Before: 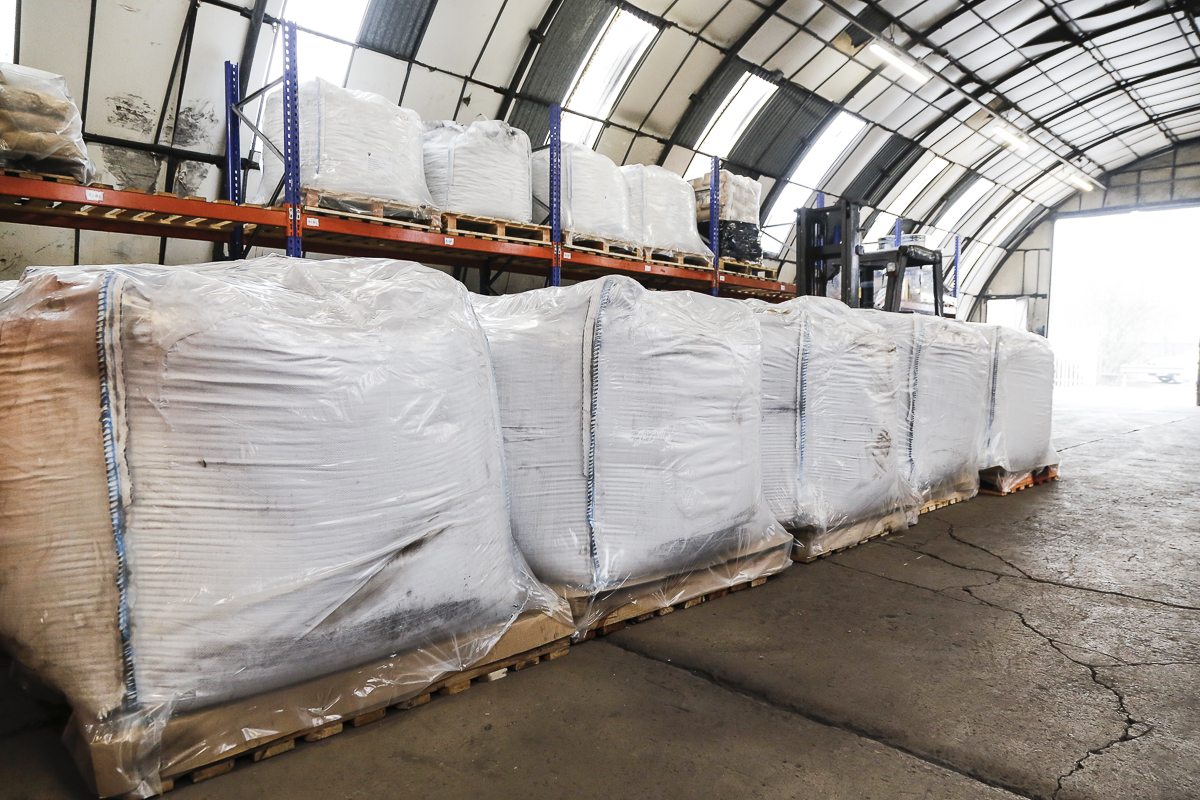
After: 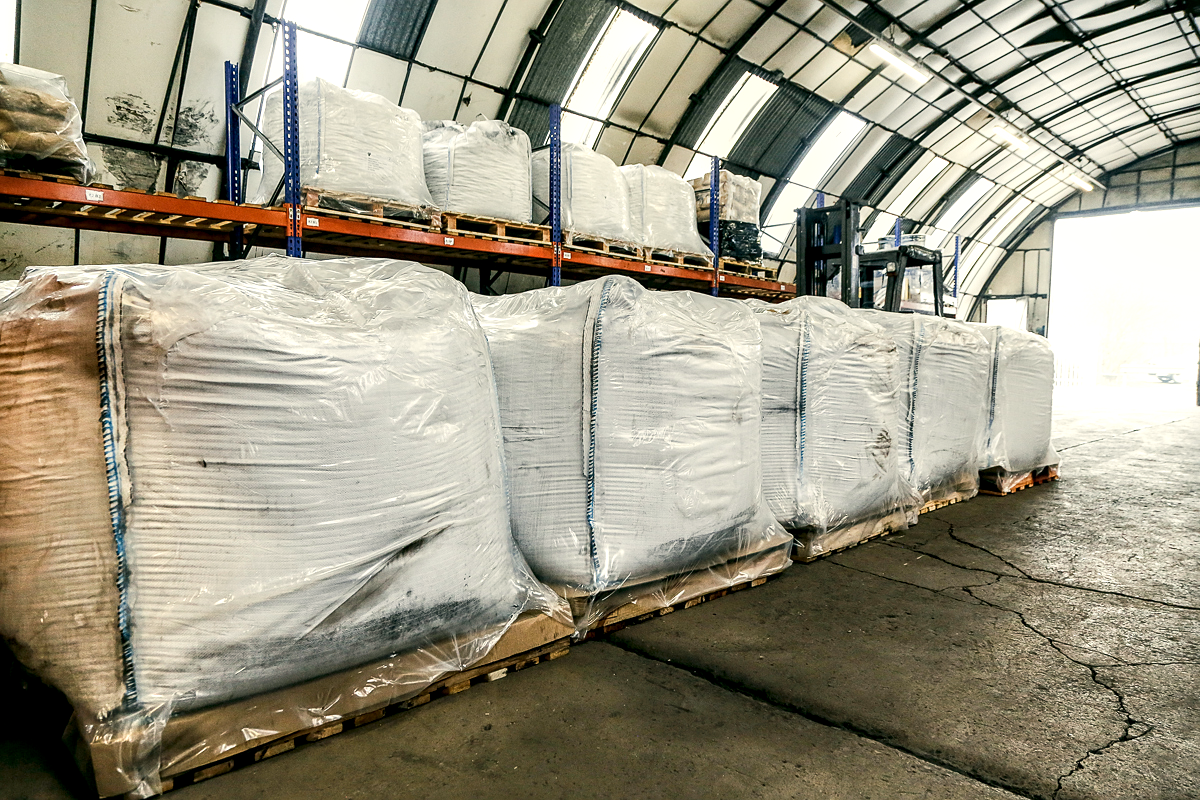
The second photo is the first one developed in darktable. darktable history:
local contrast: highlights 60%, shadows 59%, detail 160%
sharpen: radius 1.3, amount 0.303, threshold 0.087
color correction: highlights a* -0.471, highlights b* 9.59, shadows a* -8.94, shadows b* 1.19
